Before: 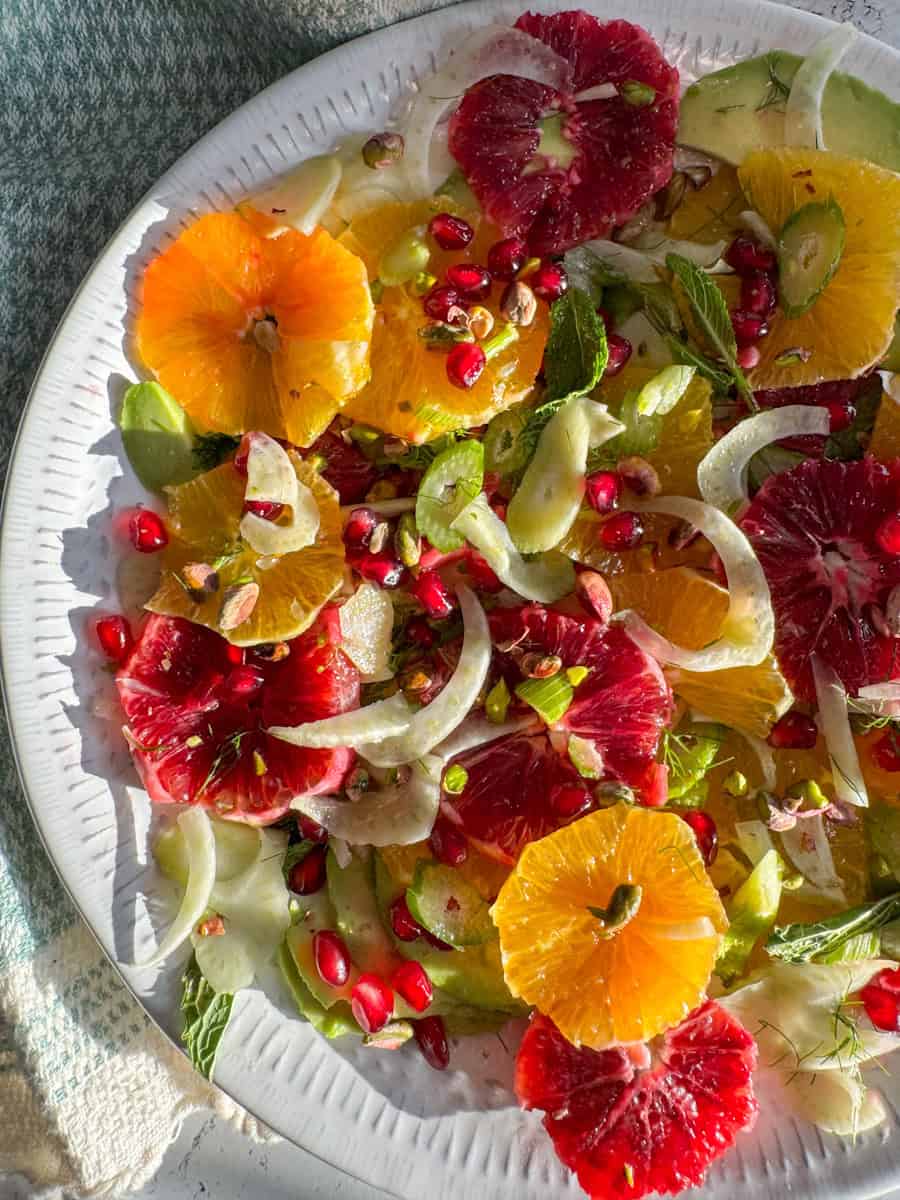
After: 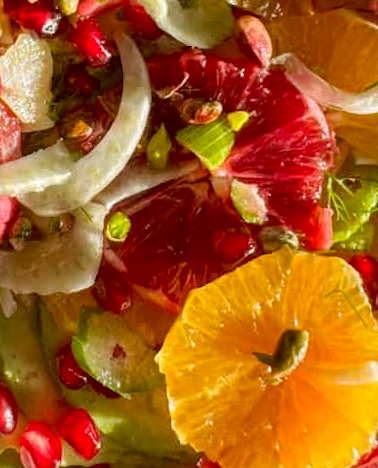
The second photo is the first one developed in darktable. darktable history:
crop: left 37.221%, top 45.169%, right 20.63%, bottom 13.777%
color correction: highlights a* -0.482, highlights b* 0.161, shadows a* 4.66, shadows b* 20.72
rotate and perspective: rotation -1.32°, lens shift (horizontal) -0.031, crop left 0.015, crop right 0.985, crop top 0.047, crop bottom 0.982
